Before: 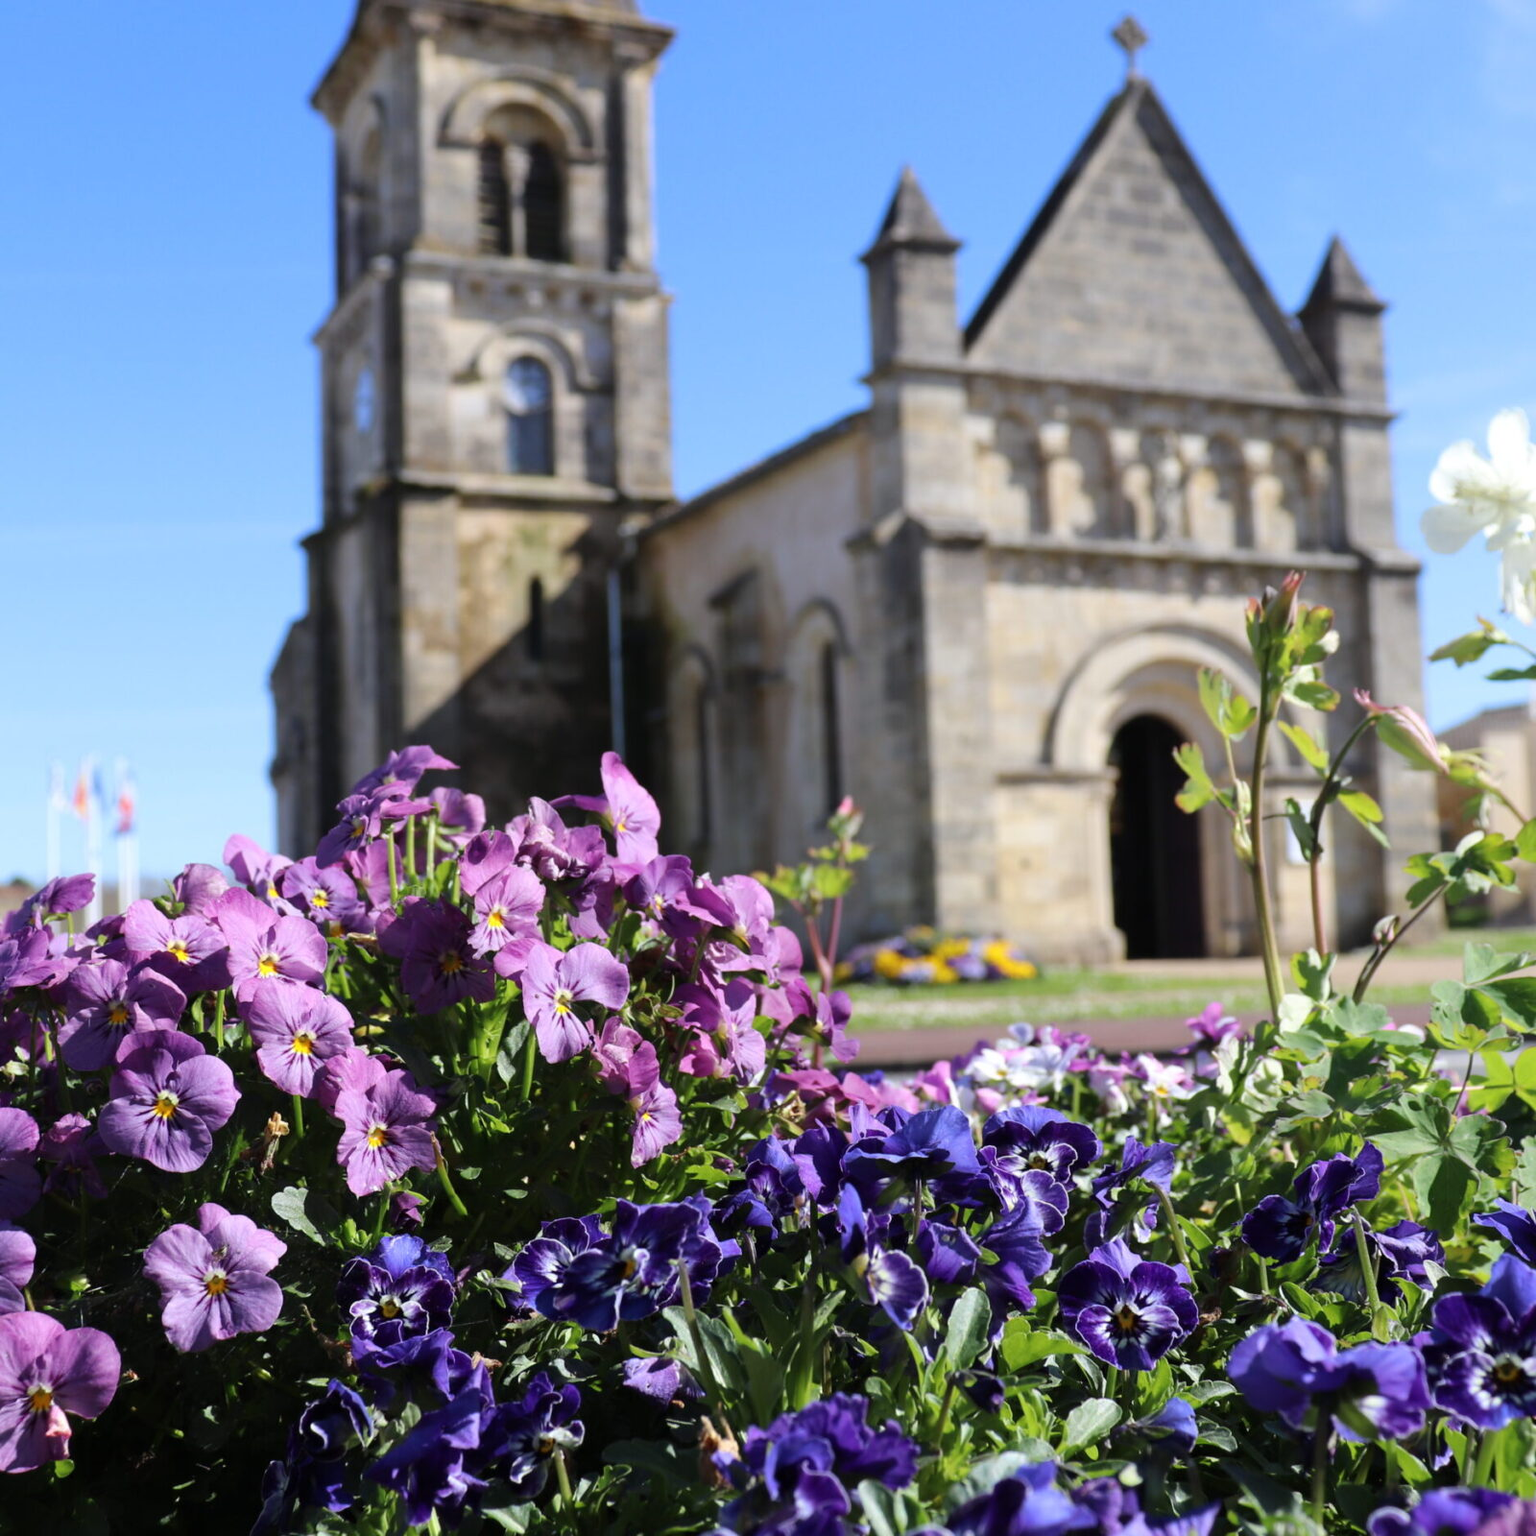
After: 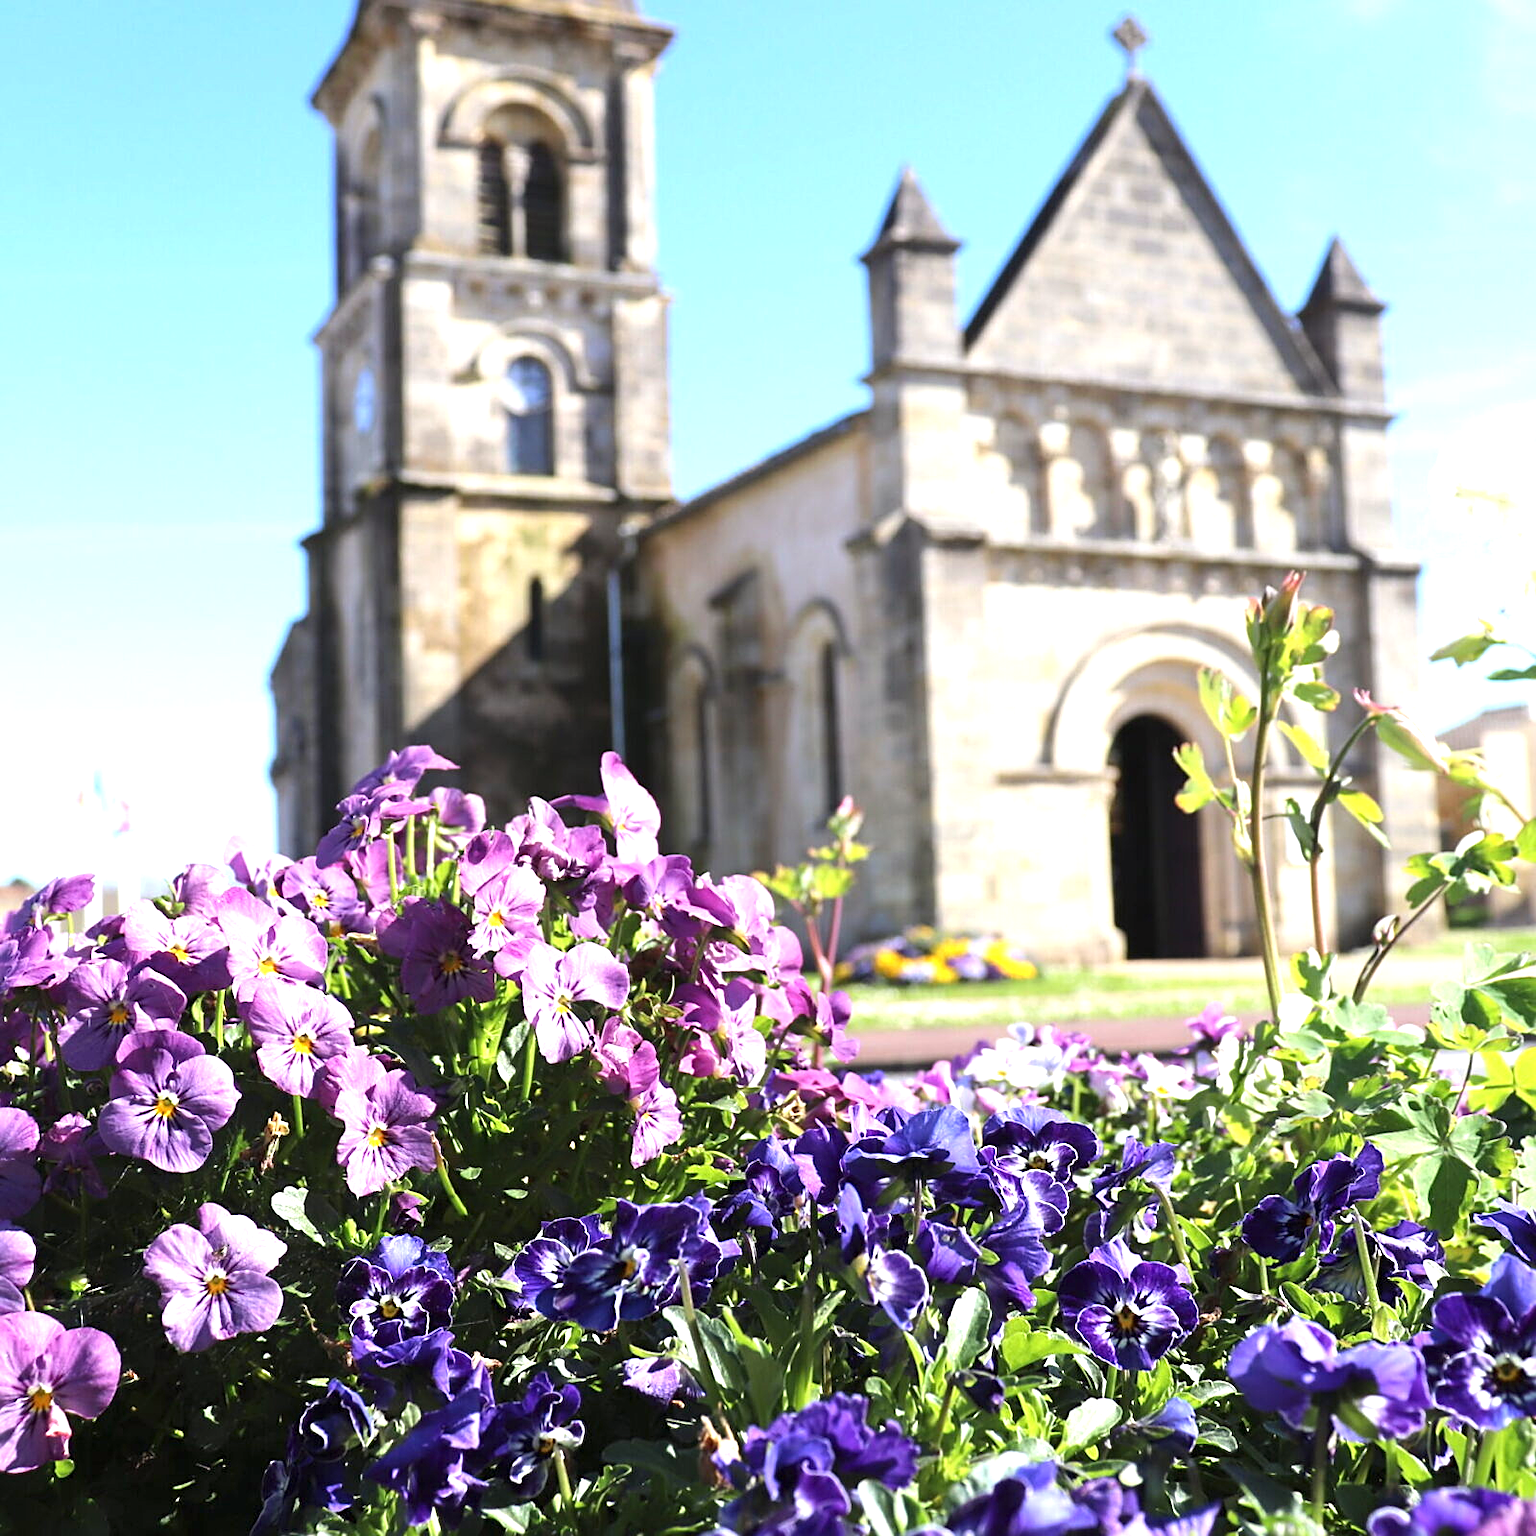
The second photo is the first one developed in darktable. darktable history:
sharpen: on, module defaults
exposure: black level correction 0, exposure 1.107 EV, compensate highlight preservation false
color calibration: x 0.342, y 0.355, temperature 5147.9 K, saturation algorithm version 1 (2020)
